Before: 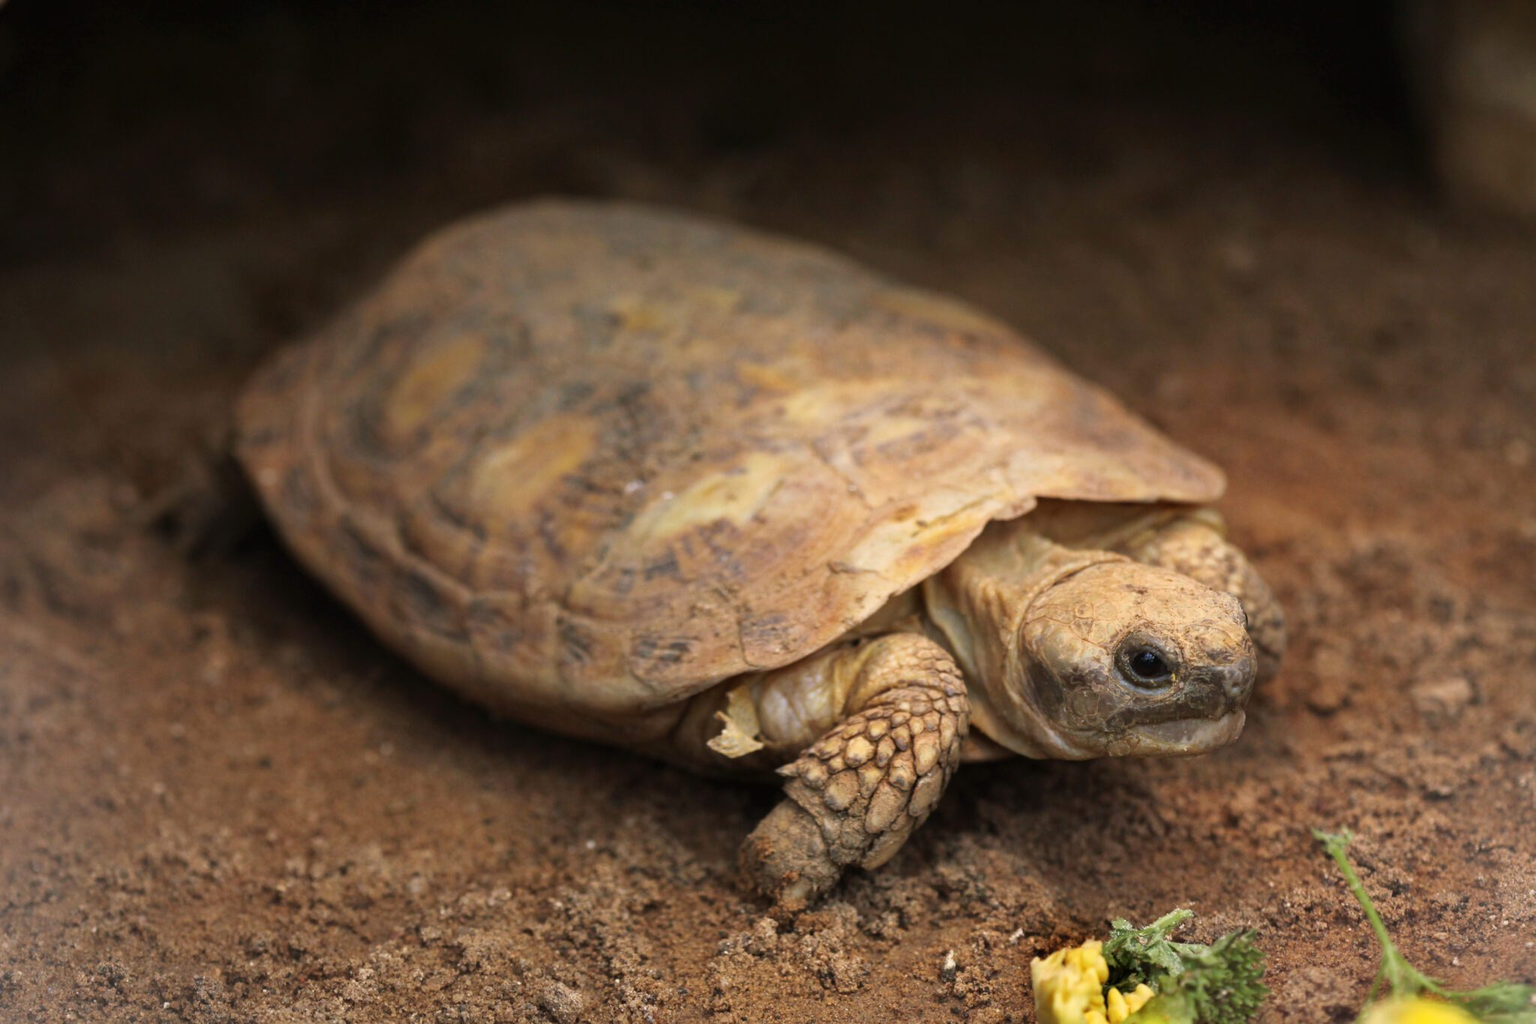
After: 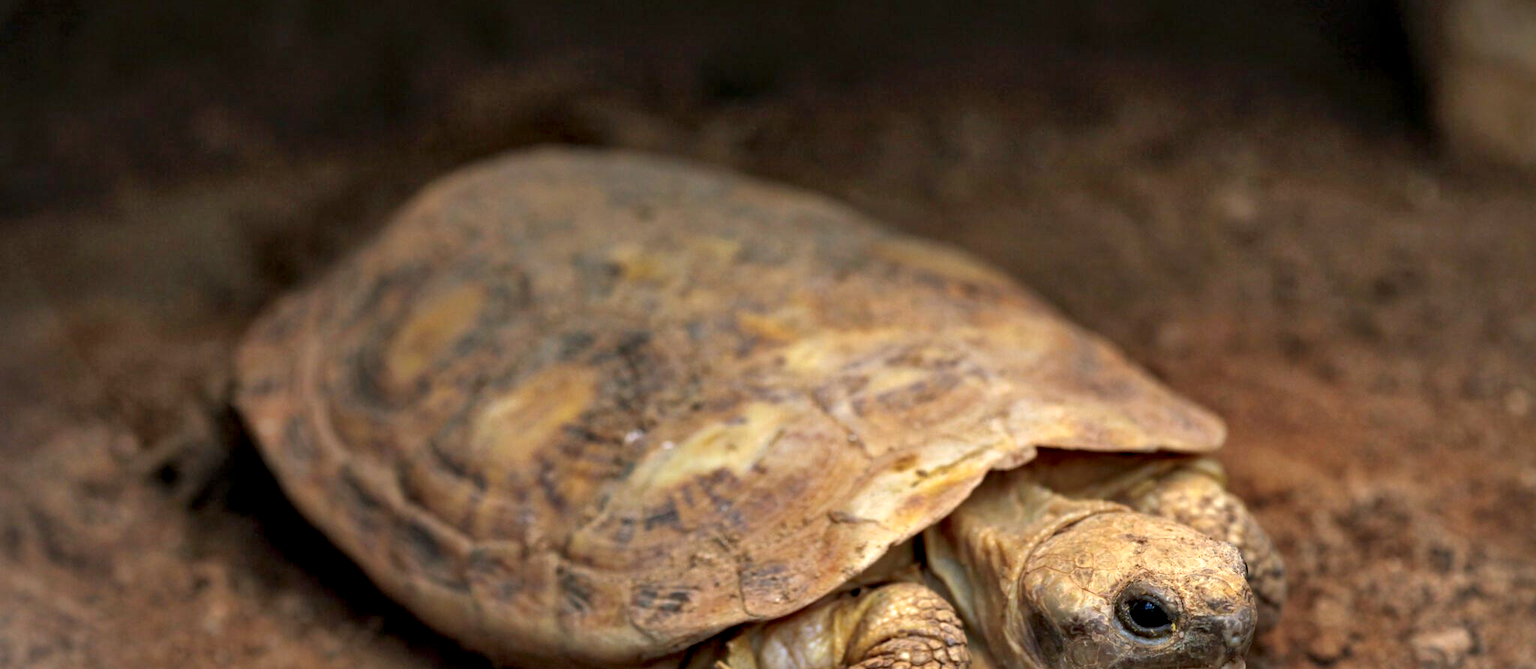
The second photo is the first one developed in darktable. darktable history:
exposure: compensate highlight preservation false
shadows and highlights: on, module defaults
contrast equalizer: octaves 7, y [[0.6 ×6], [0.55 ×6], [0 ×6], [0 ×6], [0 ×6]]
crop and rotate: top 4.938%, bottom 29.659%
